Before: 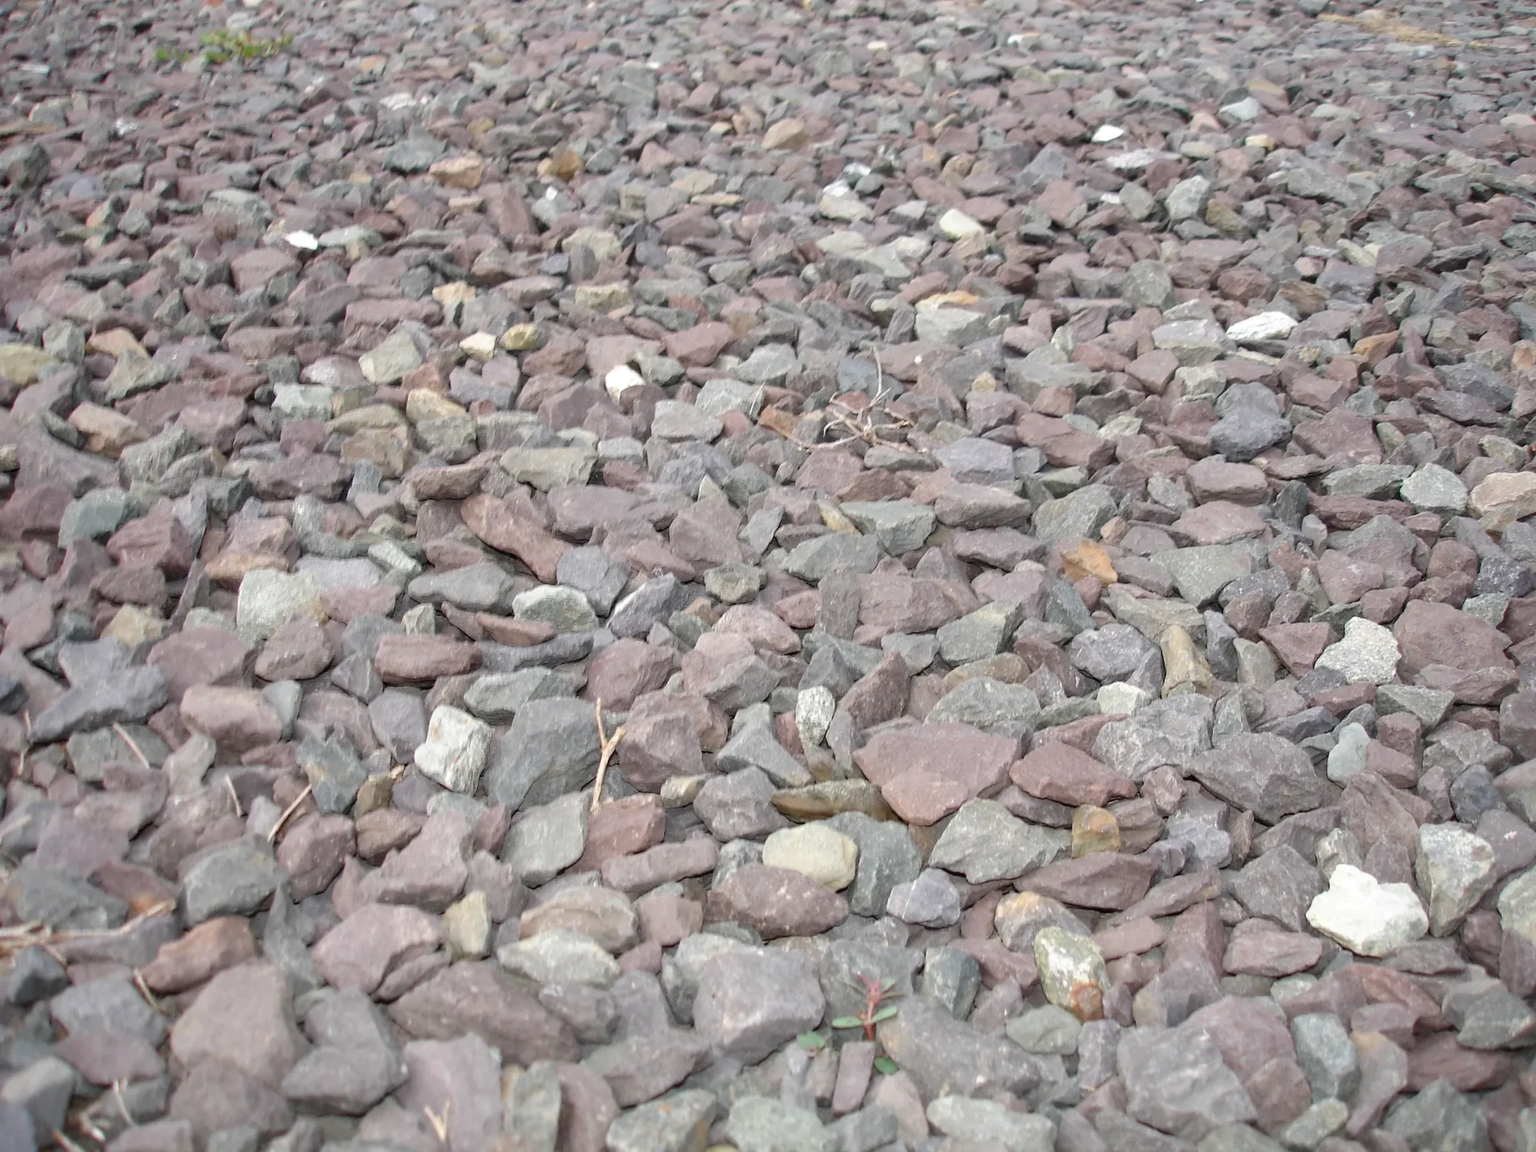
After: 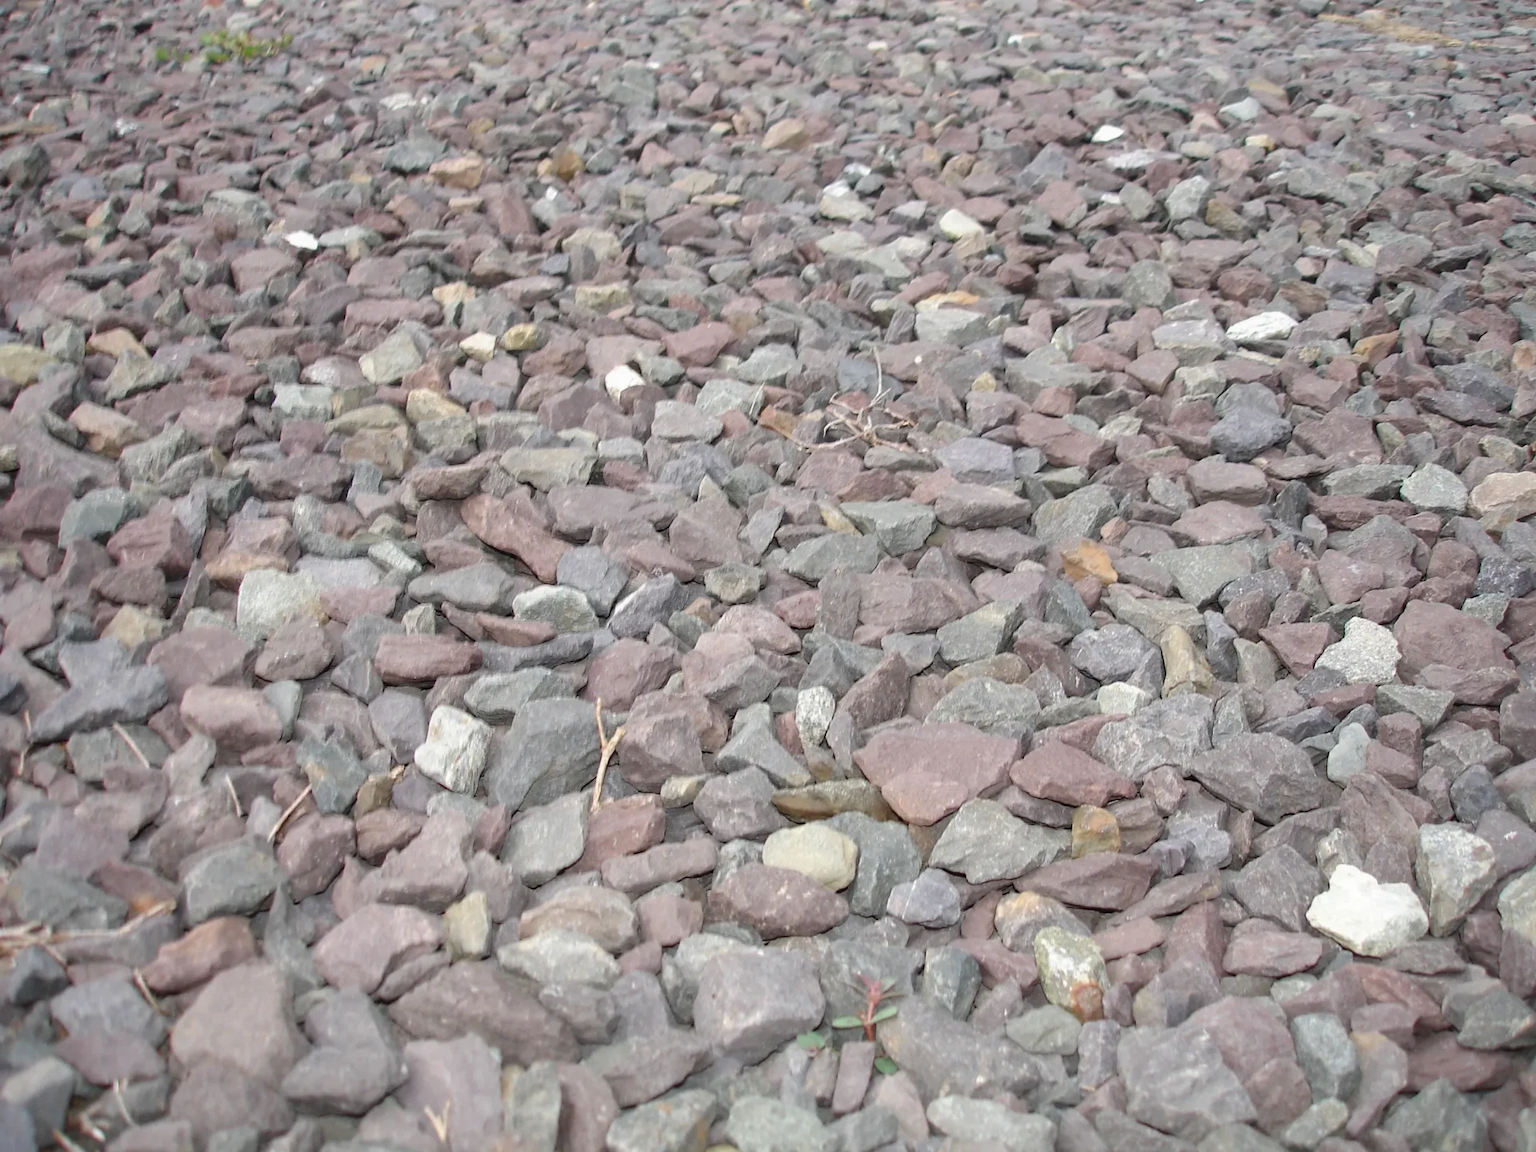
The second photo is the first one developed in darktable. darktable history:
contrast equalizer: octaves 7, y [[0.5, 0.488, 0.462, 0.461, 0.491, 0.5], [0.5 ×6], [0.5 ×6], [0 ×6], [0 ×6]], mix 0.303
